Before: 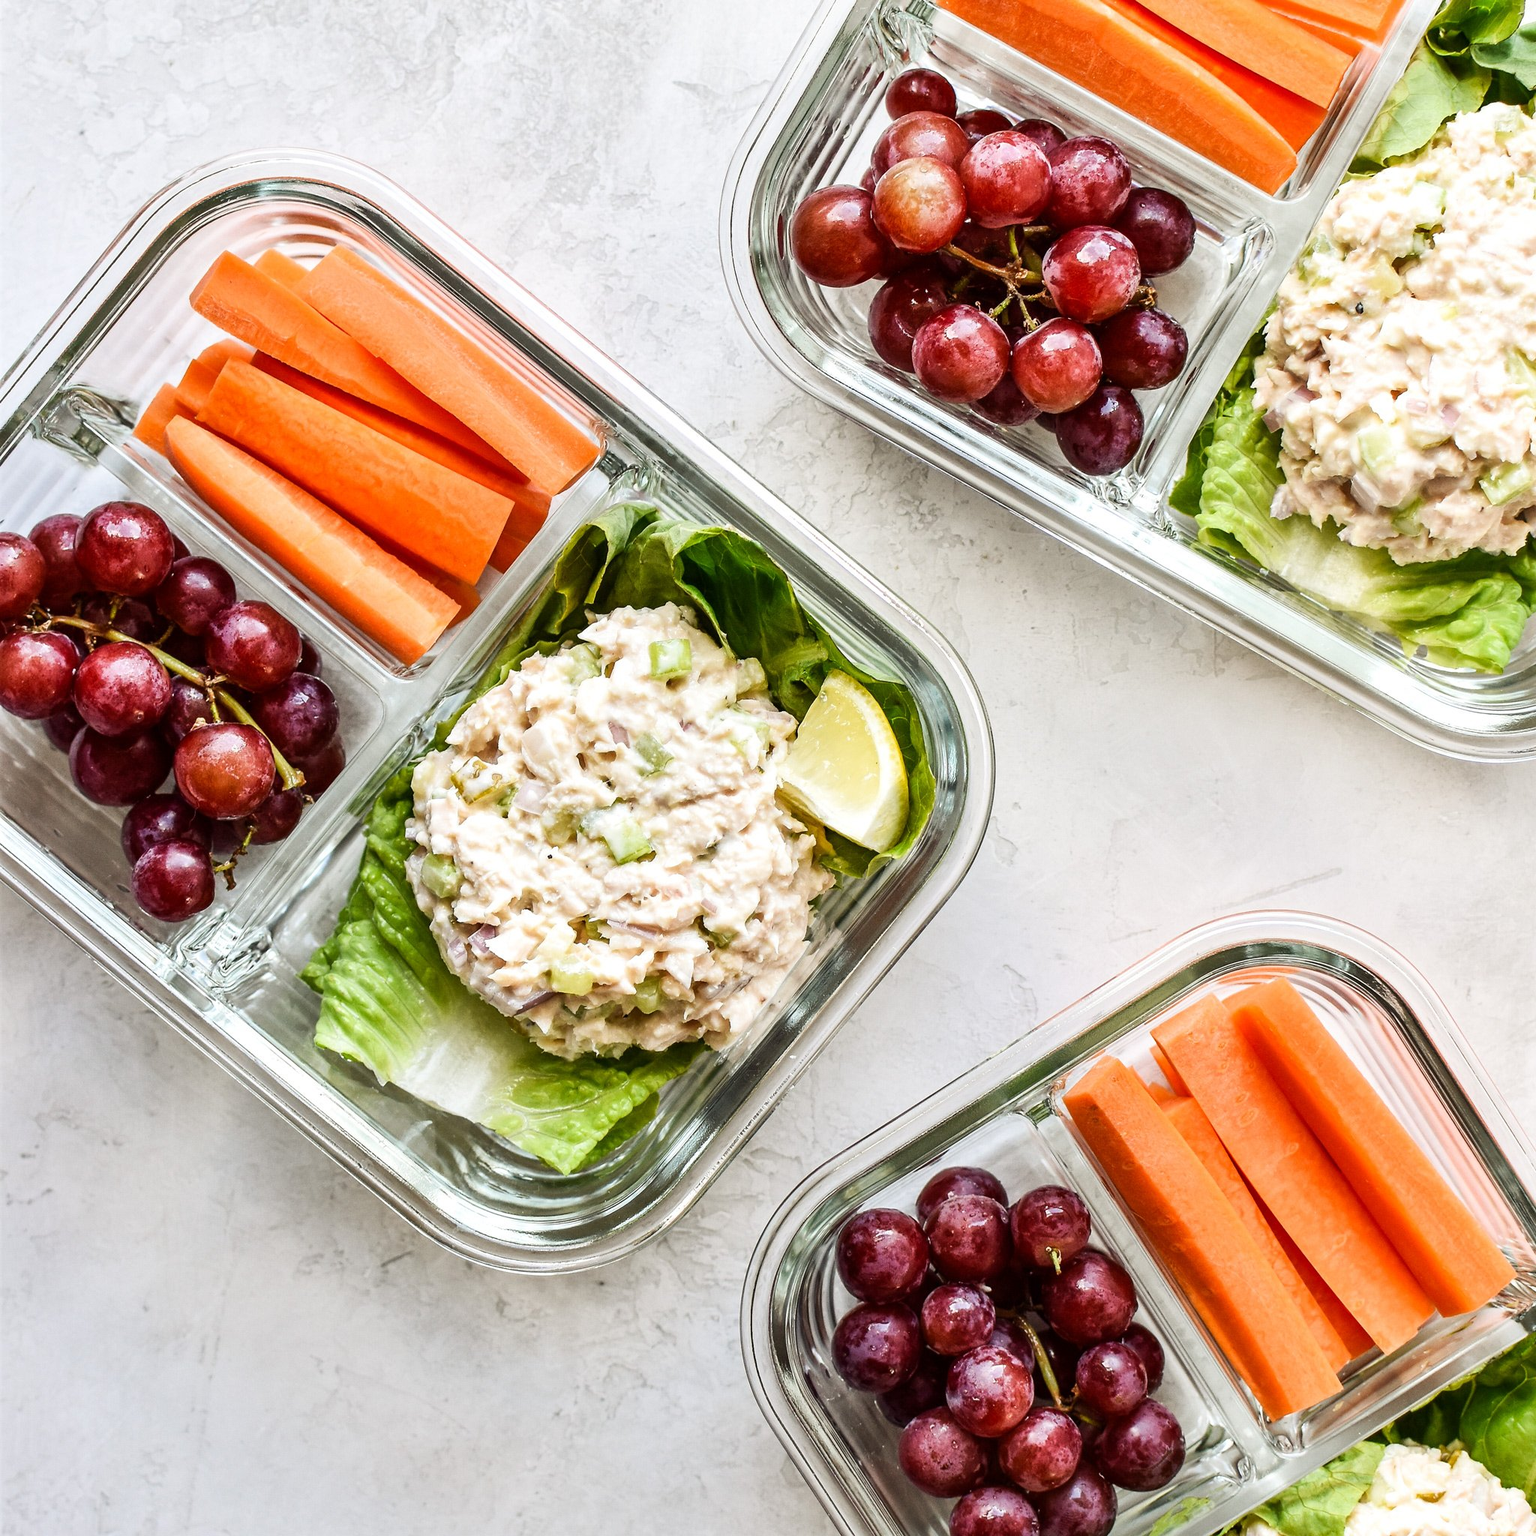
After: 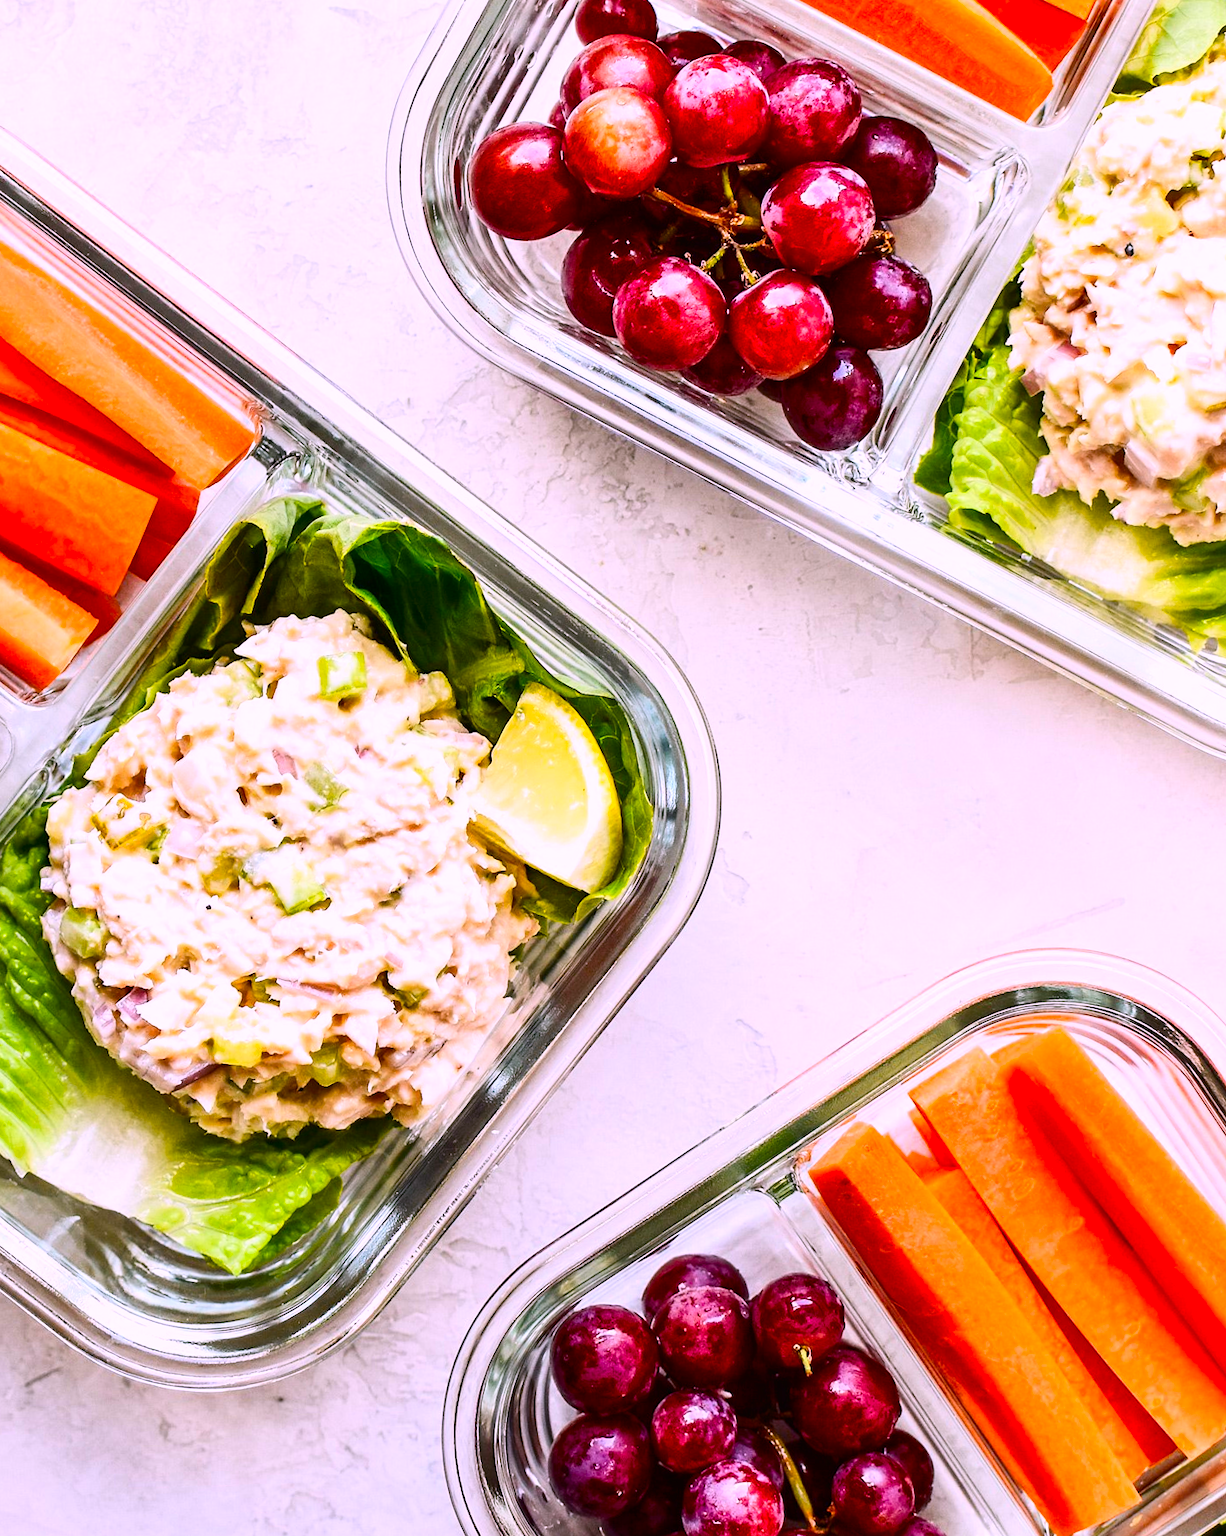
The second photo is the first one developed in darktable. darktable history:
local contrast: mode bilateral grid, contrast 100, coarseness 100, detail 91%, midtone range 0.2
white balance: red 1.066, blue 1.119
contrast brightness saturation: contrast 0.18, saturation 0.3
color balance rgb: perceptual saturation grading › global saturation 30%
rotate and perspective: rotation -1.42°, crop left 0.016, crop right 0.984, crop top 0.035, crop bottom 0.965
crop and rotate: left 24.034%, top 2.838%, right 6.406%, bottom 6.299%
